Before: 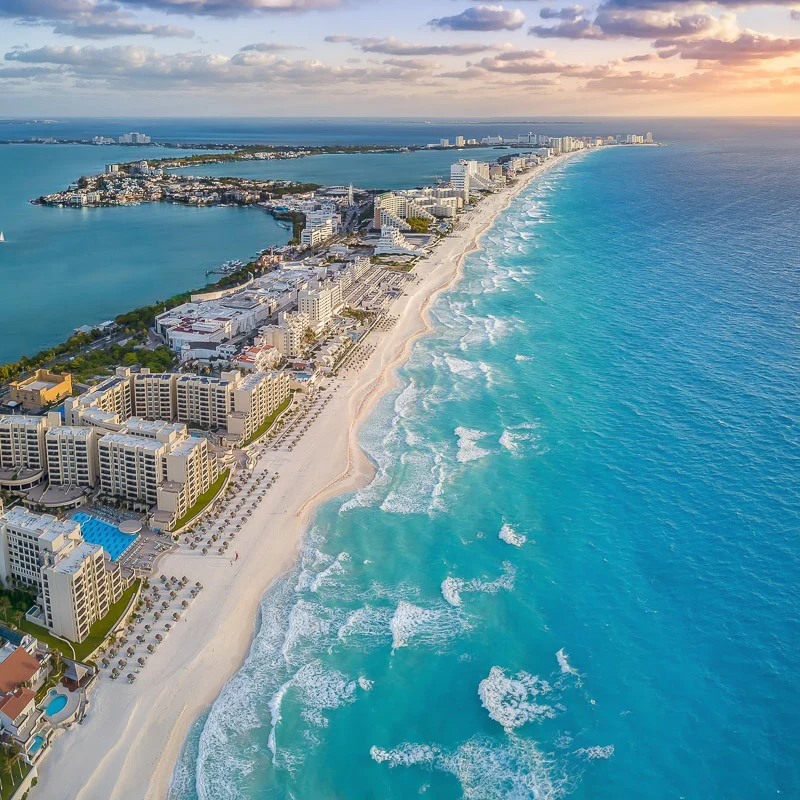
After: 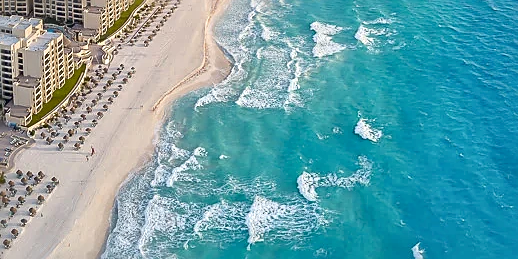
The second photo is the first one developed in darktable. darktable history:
crop: left 18.071%, top 50.736%, right 17.086%, bottom 16.829%
sharpen: amount 0.491
local contrast: mode bilateral grid, contrast 19, coarseness 18, detail 163%, midtone range 0.2
